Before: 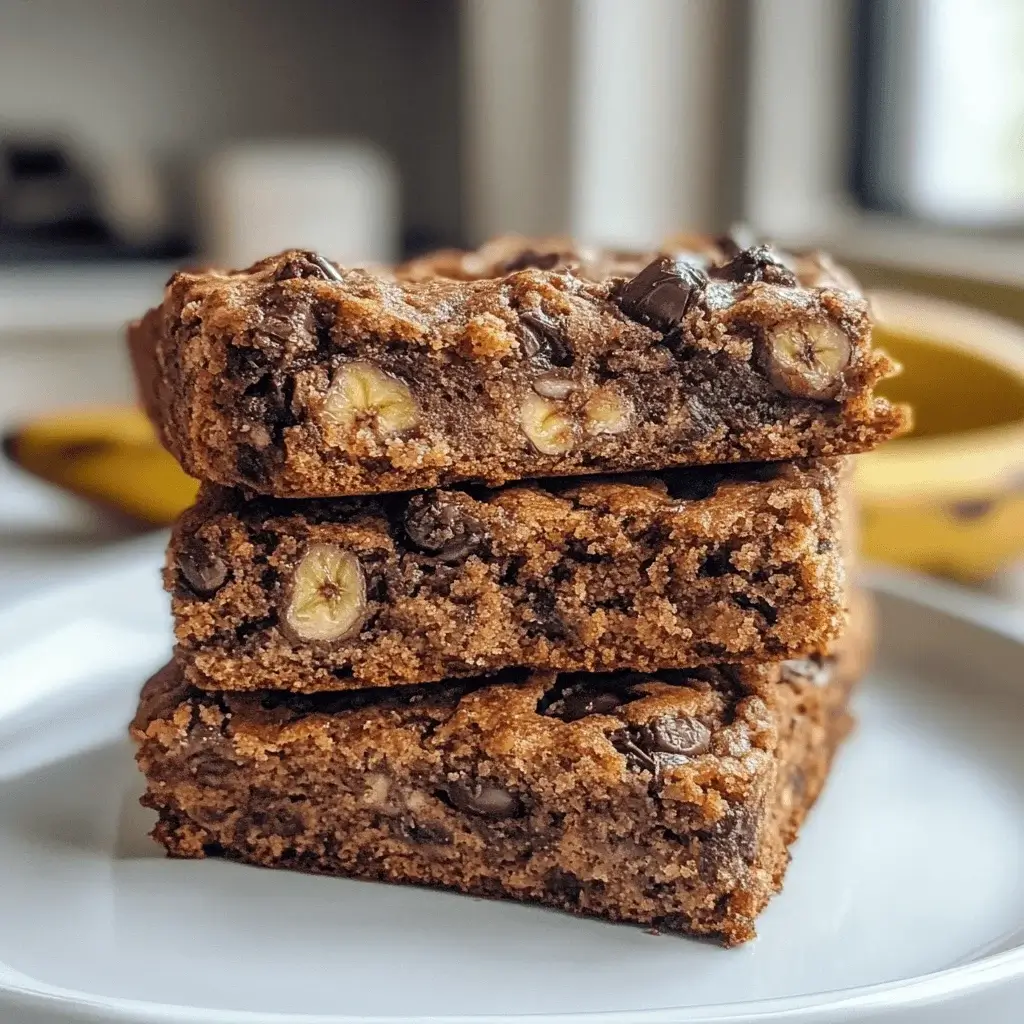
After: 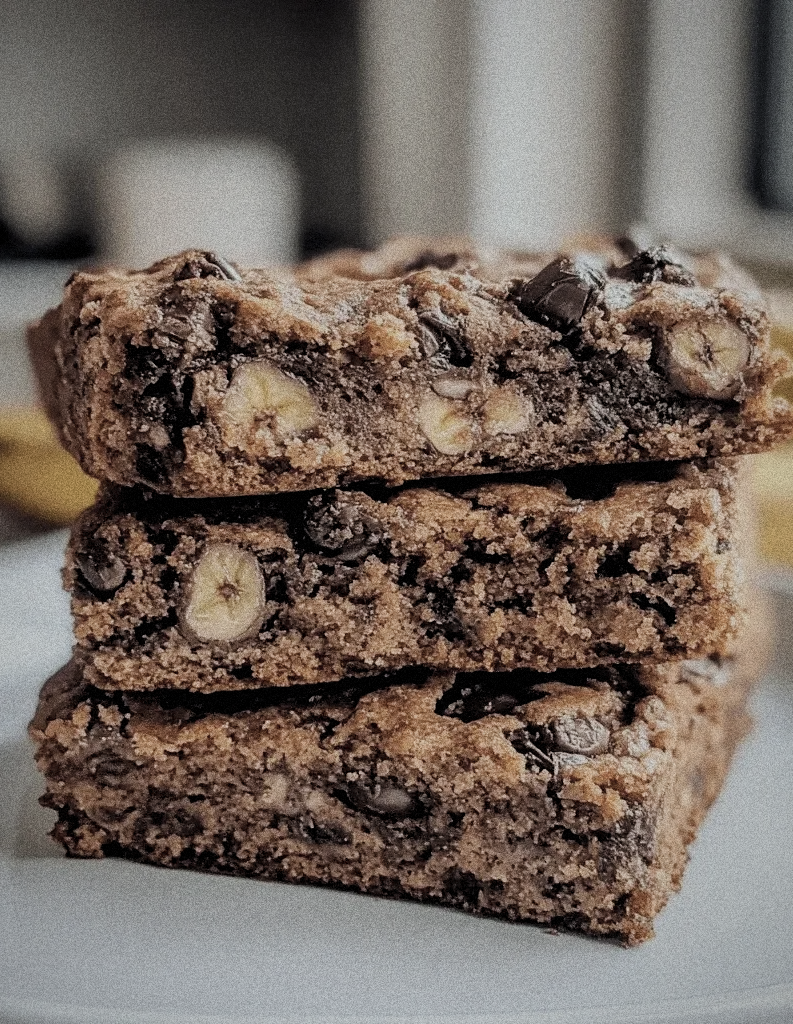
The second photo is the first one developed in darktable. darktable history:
white balance: emerald 1
filmic rgb: black relative exposure -6.15 EV, white relative exposure 6.96 EV, hardness 2.23, color science v6 (2022)
crop: left 9.88%, right 12.664%
vignetting: fall-off start 80.87%, fall-off radius 61.59%, brightness -0.384, saturation 0.007, center (0, 0.007), automatic ratio true, width/height ratio 1.418
grain: coarseness 14.49 ISO, strength 48.04%, mid-tones bias 35%
color correction: saturation 0.57
